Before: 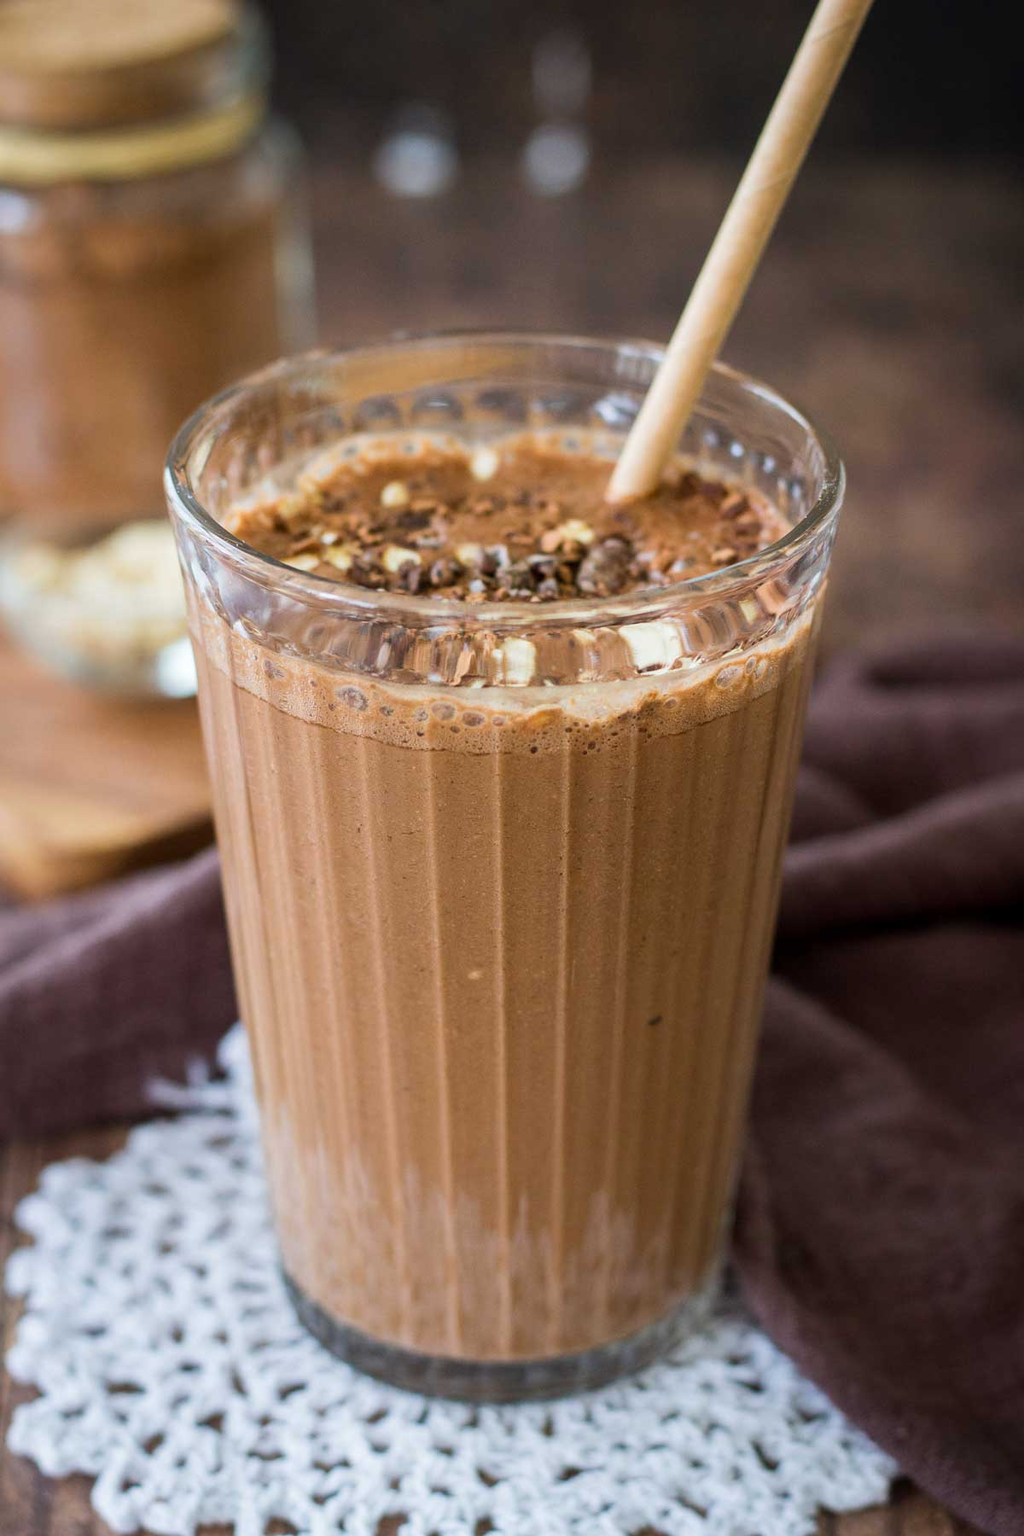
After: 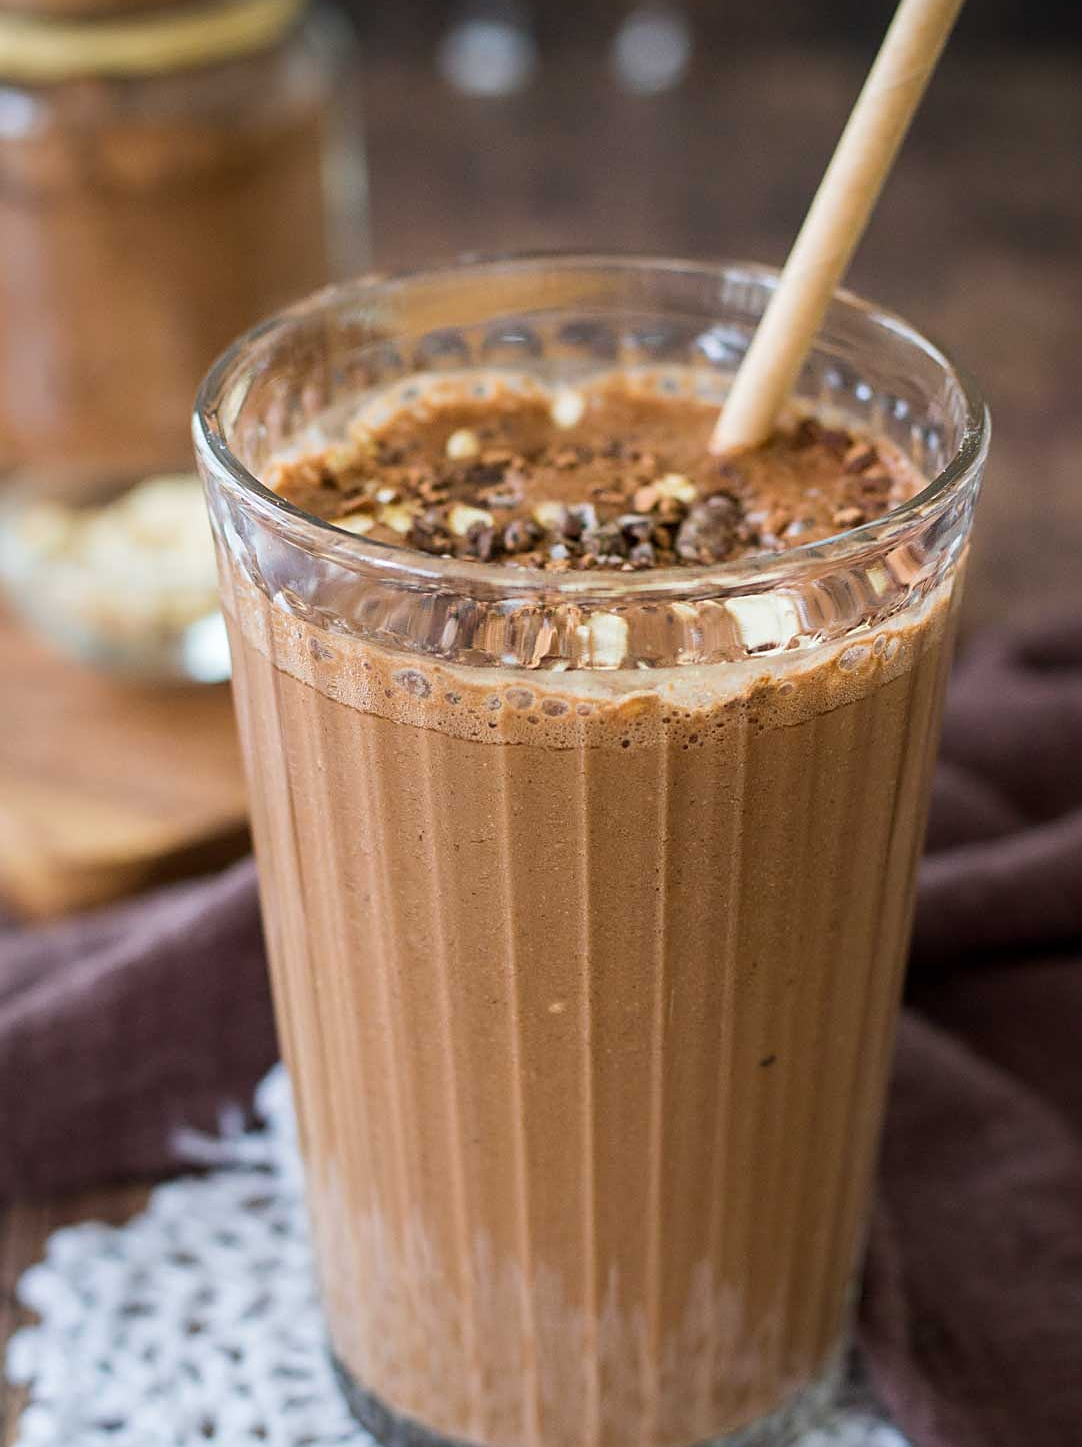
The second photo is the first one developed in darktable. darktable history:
crop: top 7.52%, right 9.791%, bottom 12.048%
sharpen: on, module defaults
